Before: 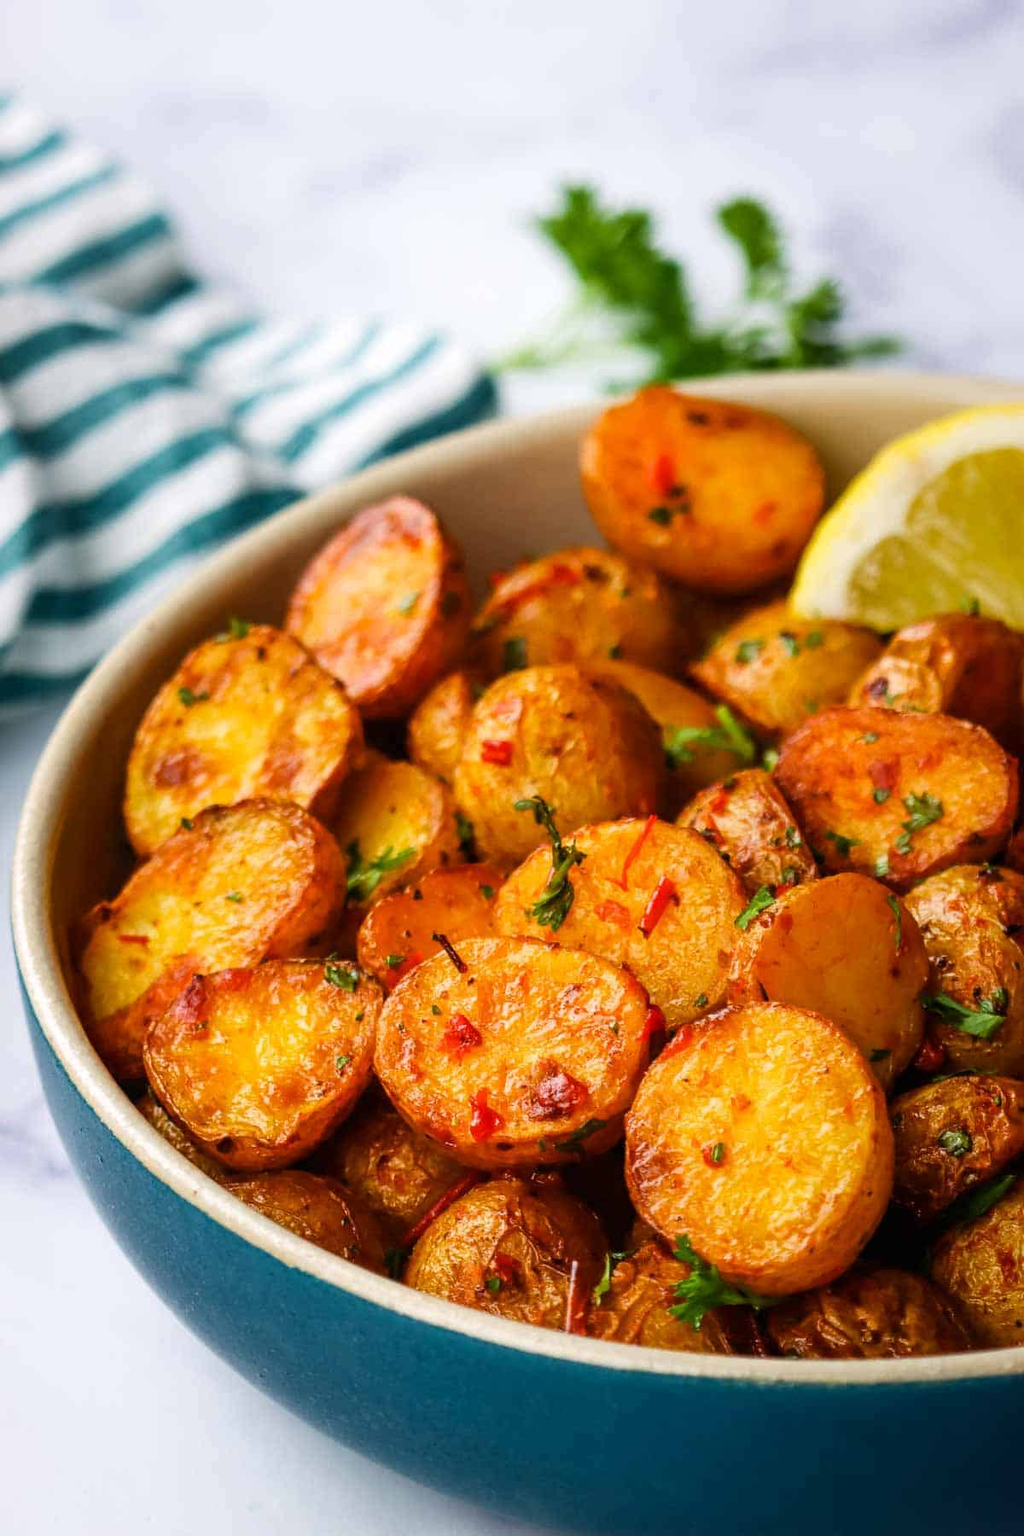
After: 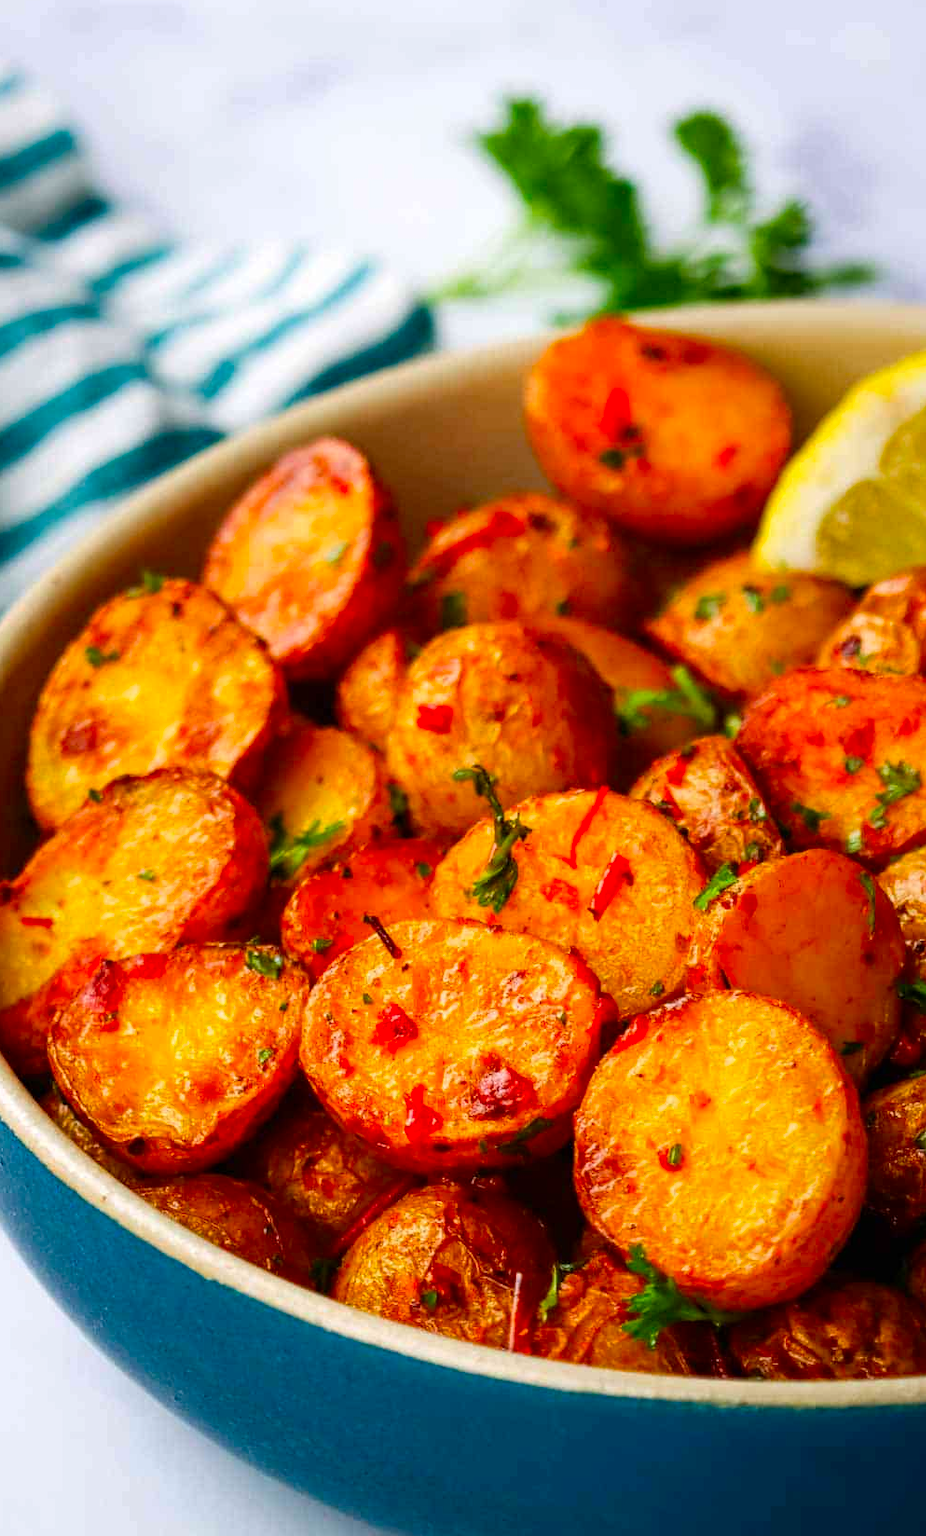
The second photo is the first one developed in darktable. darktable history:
crop: left 9.807%, top 6.259%, right 7.334%, bottom 2.177%
contrast brightness saturation: brightness -0.02, saturation 0.35
haze removal: compatibility mode true, adaptive false
